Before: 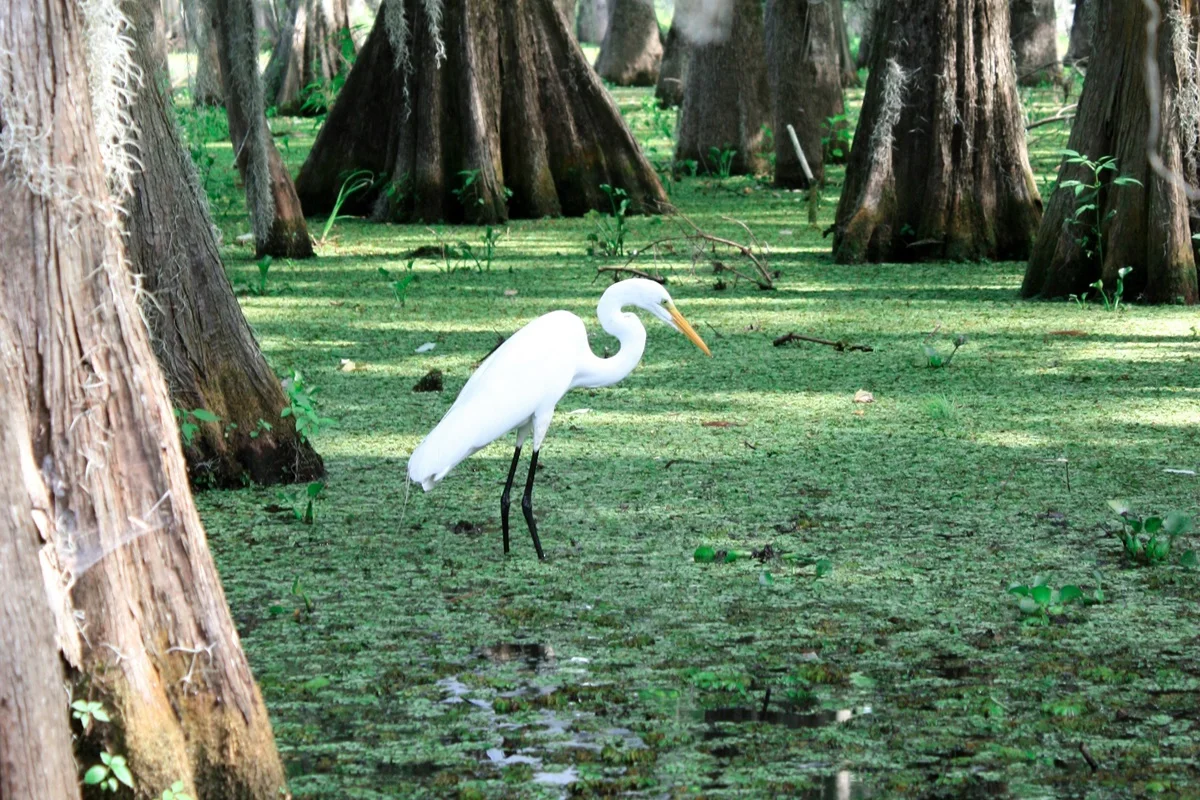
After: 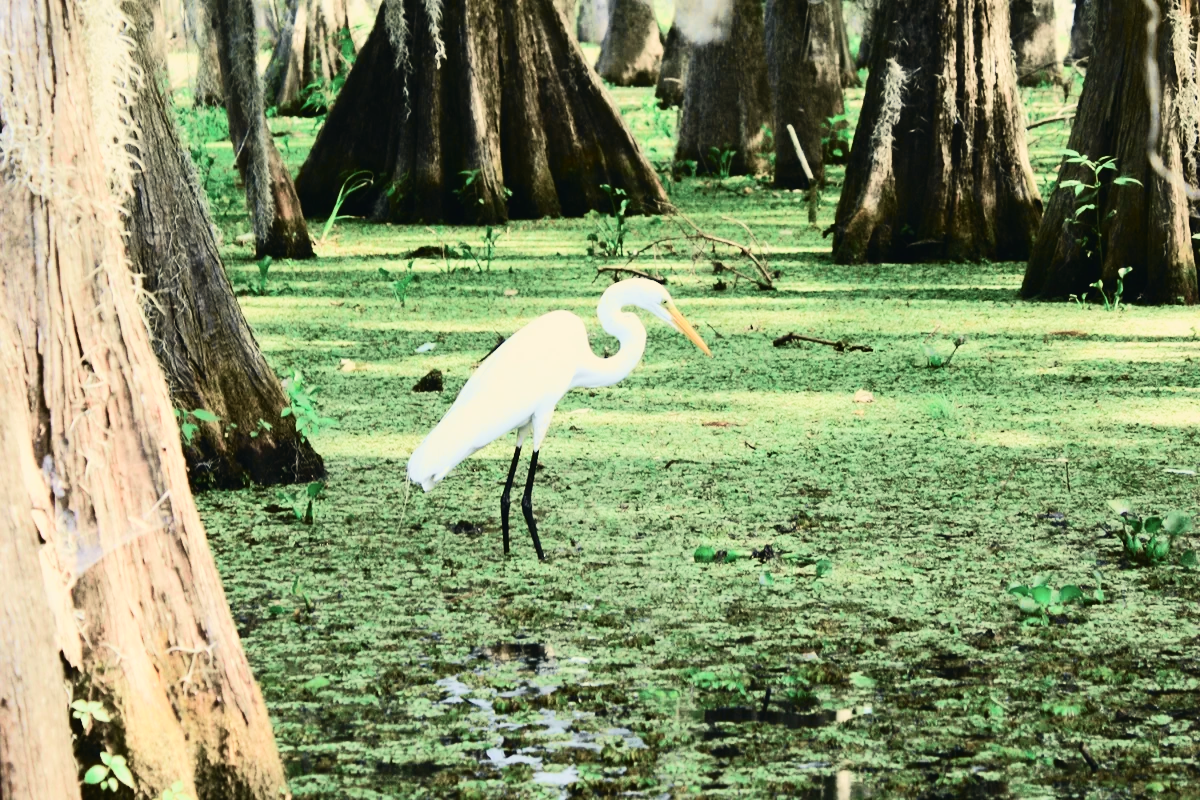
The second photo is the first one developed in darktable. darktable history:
velvia: on, module defaults
tone curve: curves: ch0 [(0, 0) (0.037, 0.011) (0.135, 0.093) (0.266, 0.281) (0.461, 0.555) (0.581, 0.716) (0.675, 0.793) (0.767, 0.849) (0.91, 0.924) (1, 0.979)]; ch1 [(0, 0) (0.292, 0.278) (0.419, 0.423) (0.493, 0.492) (0.506, 0.5) (0.534, 0.529) (0.562, 0.562) (0.641, 0.663) (0.754, 0.76) (1, 1)]; ch2 [(0, 0) (0.294, 0.3) (0.361, 0.372) (0.429, 0.445) (0.478, 0.486) (0.502, 0.498) (0.518, 0.522) (0.531, 0.549) (0.561, 0.579) (0.64, 0.645) (0.7, 0.7) (0.861, 0.808) (1, 0.951)], color space Lab, independent channels, preserve colors none
contrast brightness saturation: contrast 0.28
color balance: lift [1.01, 1, 1, 1], gamma [1.097, 1, 1, 1], gain [0.85, 1, 1, 1]
white balance: red 1.045, blue 0.932
